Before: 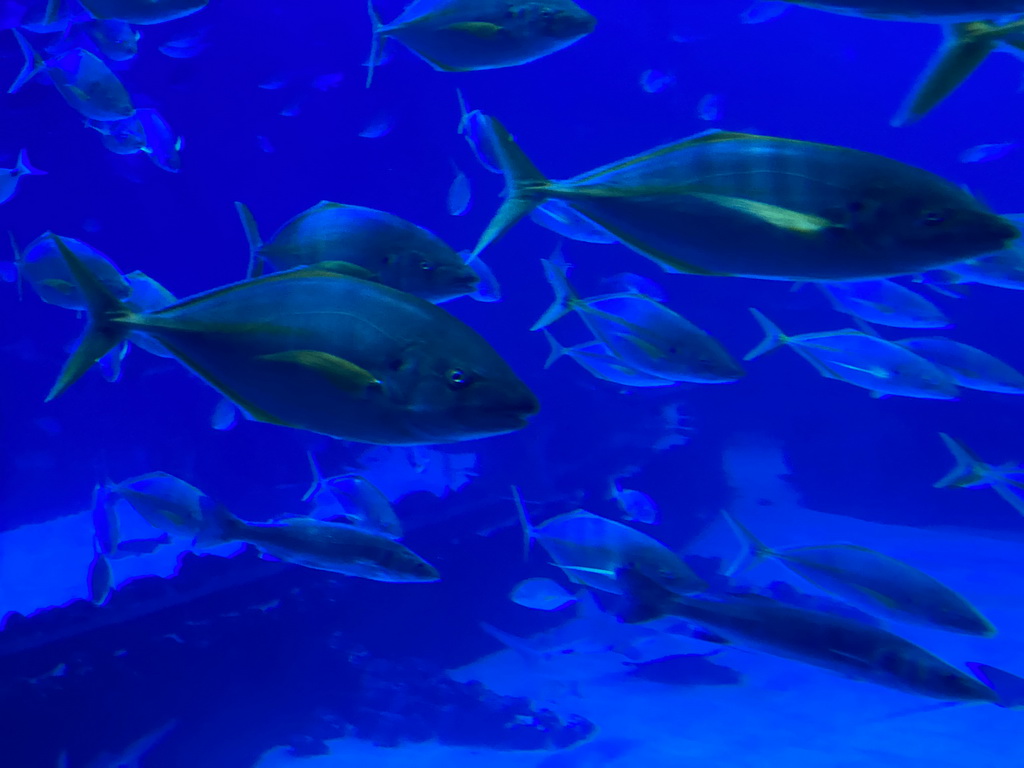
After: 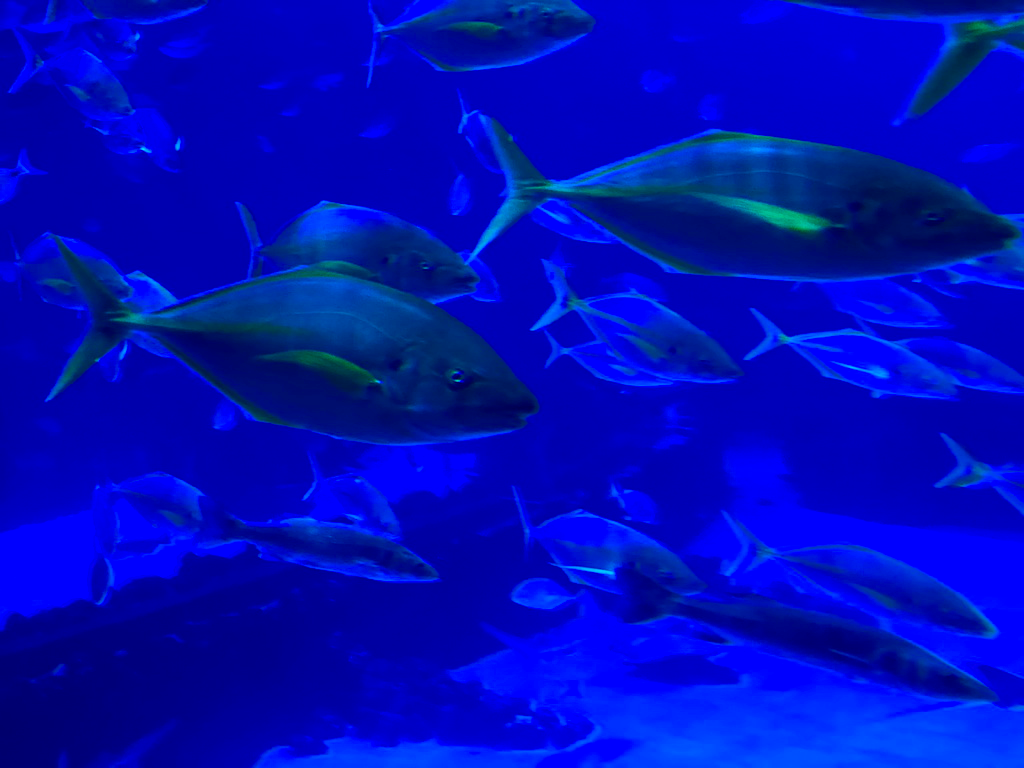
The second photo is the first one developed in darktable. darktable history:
tone equalizer: smoothing diameter 2%, edges refinement/feathering 18.36, mask exposure compensation -1.57 EV, filter diffusion 5
color balance rgb: power › chroma 0.68%, power › hue 60°, linear chroma grading › global chroma 19.69%, perceptual saturation grading › global saturation 14.739%, global vibrance 20%
